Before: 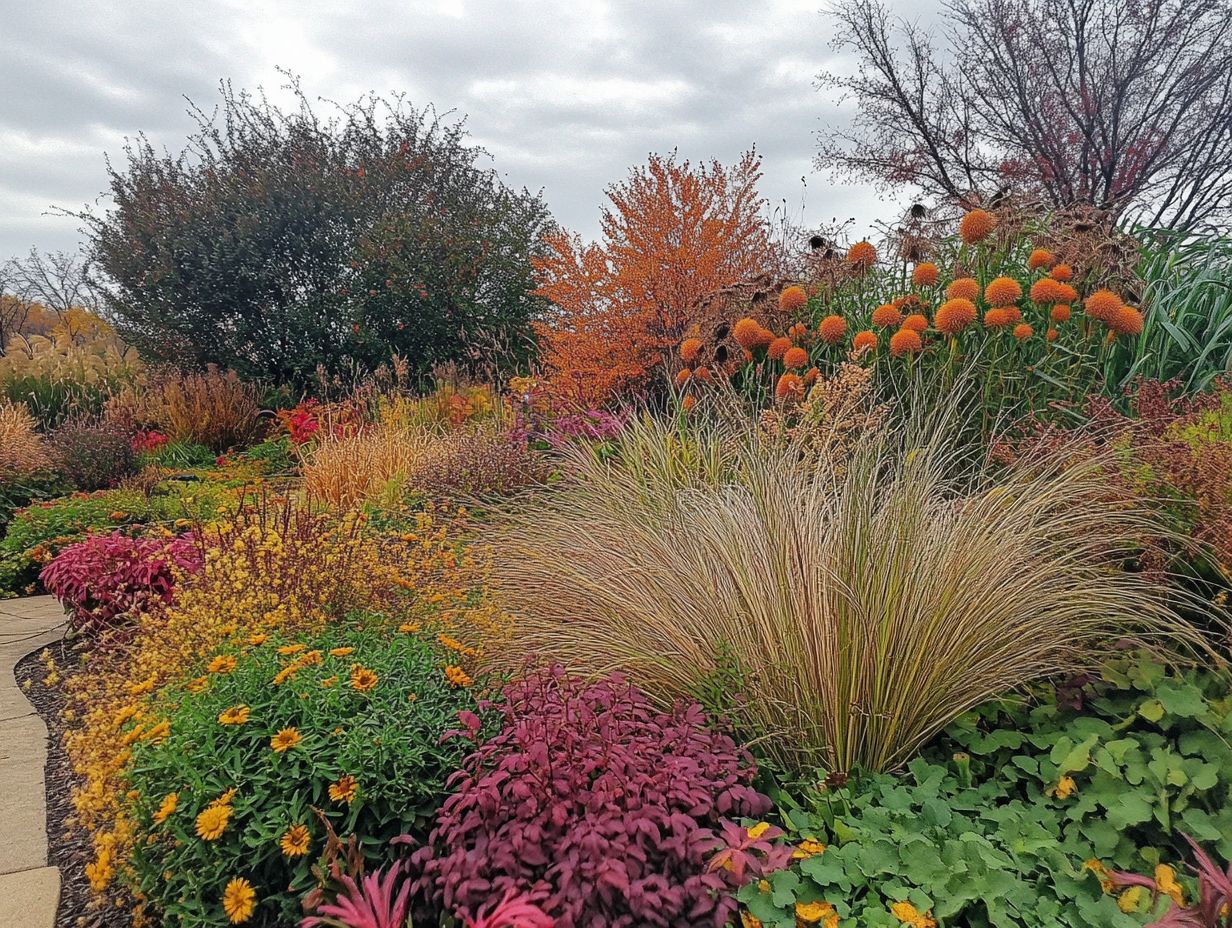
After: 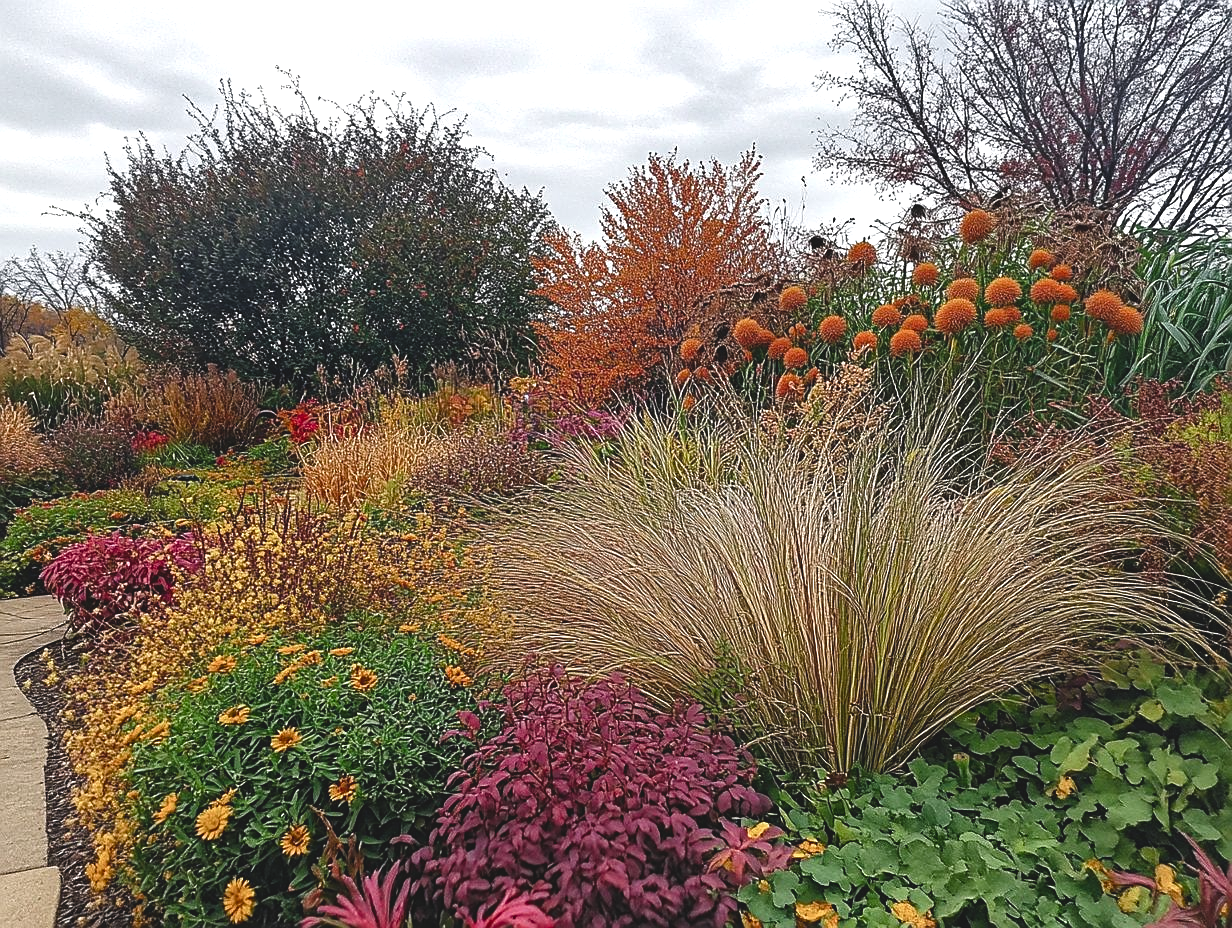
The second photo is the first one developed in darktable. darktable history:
exposure: black level correction 0.001, exposure -0.121 EV, compensate highlight preservation false
sharpen: on, module defaults
color balance rgb: highlights gain › chroma 0.181%, highlights gain › hue 331.44°, global offset › luminance 1.515%, perceptual saturation grading › global saturation 20%, perceptual saturation grading › highlights -50.117%, perceptual saturation grading › shadows 30.007%, perceptual brilliance grading › global brilliance 15.315%, perceptual brilliance grading › shadows -35.396%
